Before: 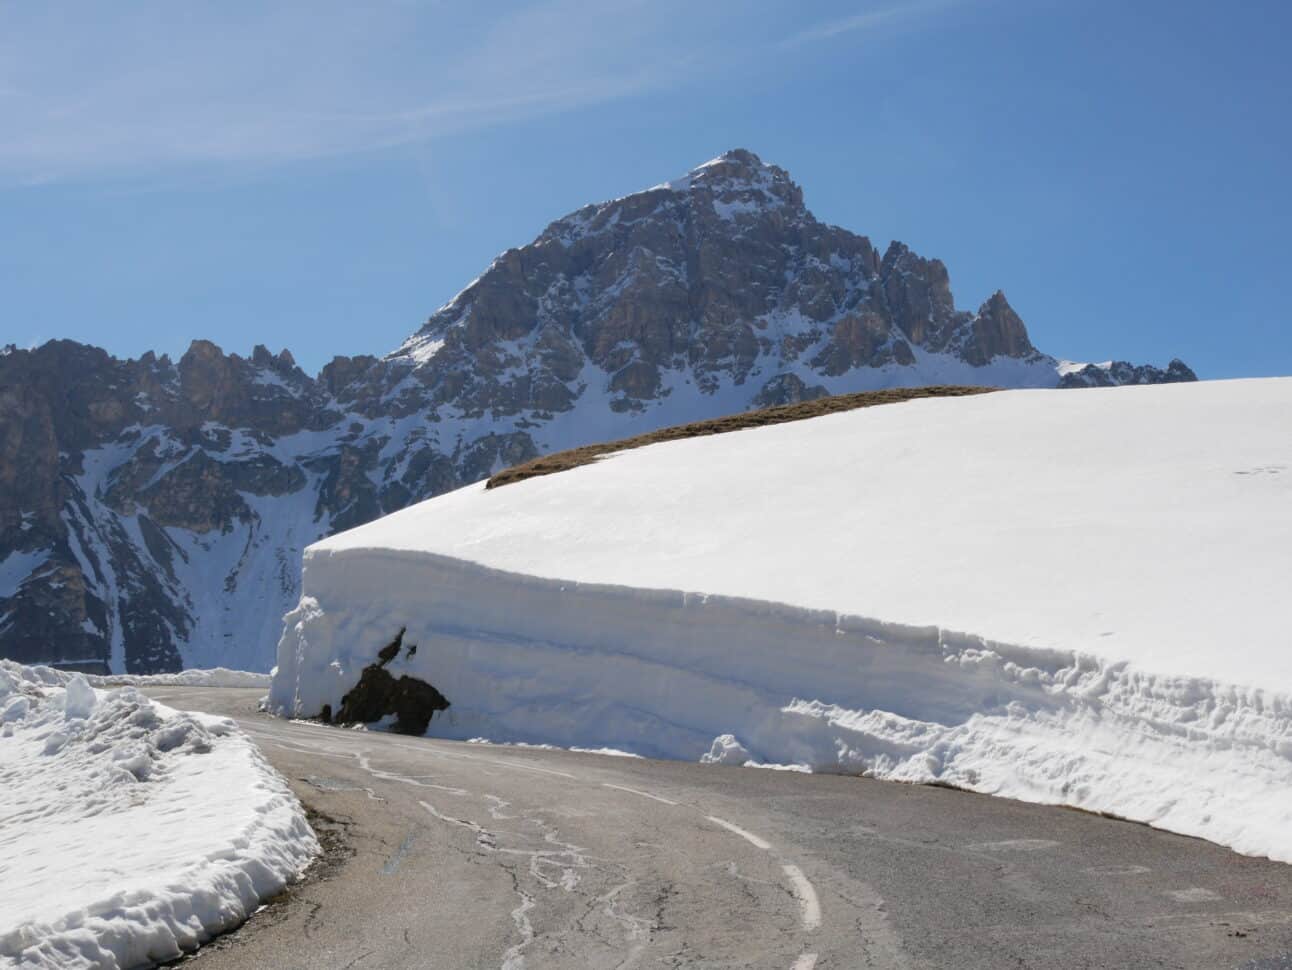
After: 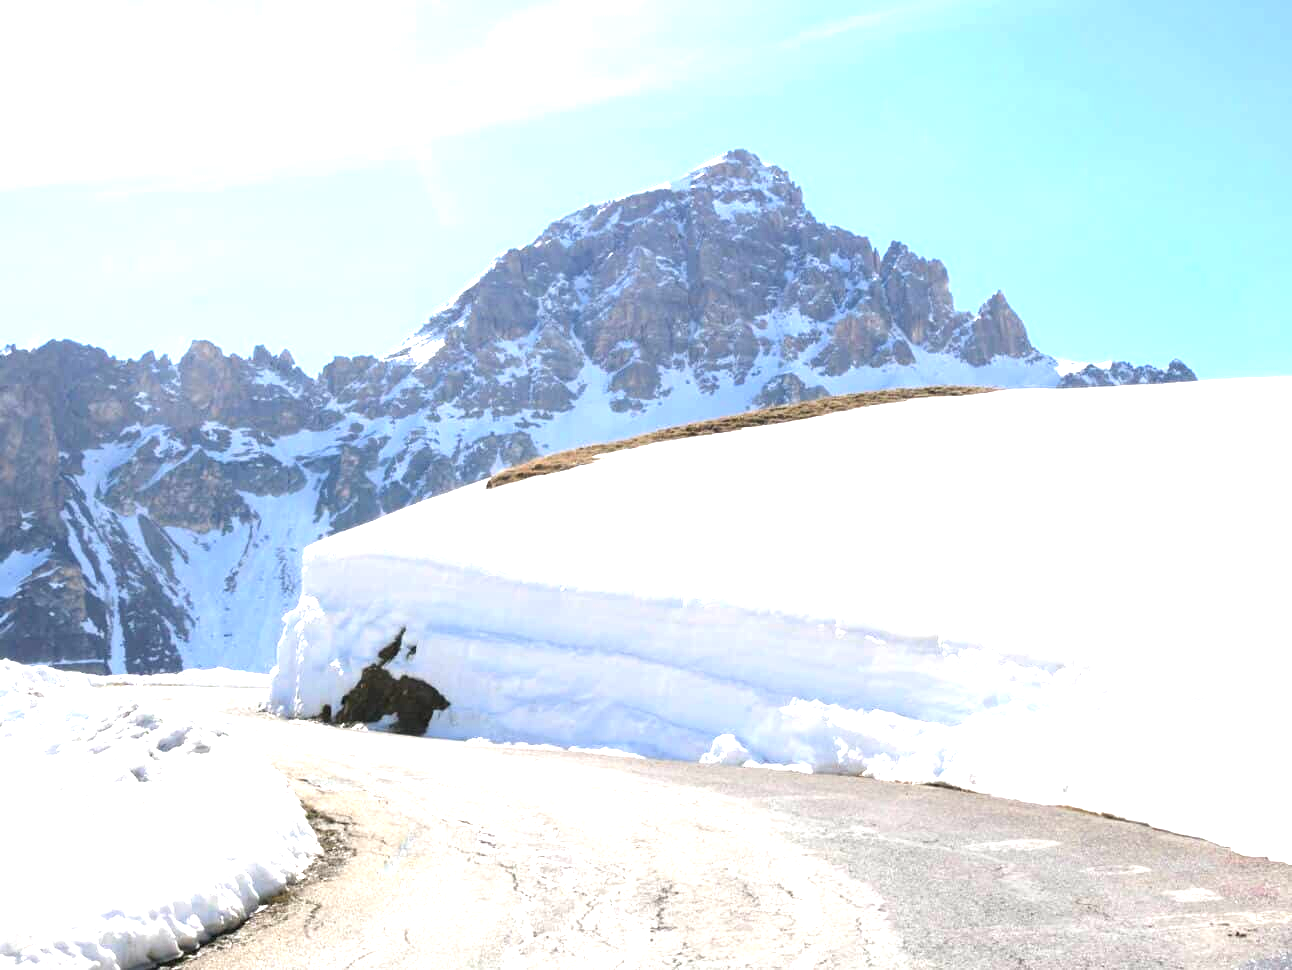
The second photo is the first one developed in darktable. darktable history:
exposure: exposure 2.02 EV, compensate highlight preservation false
